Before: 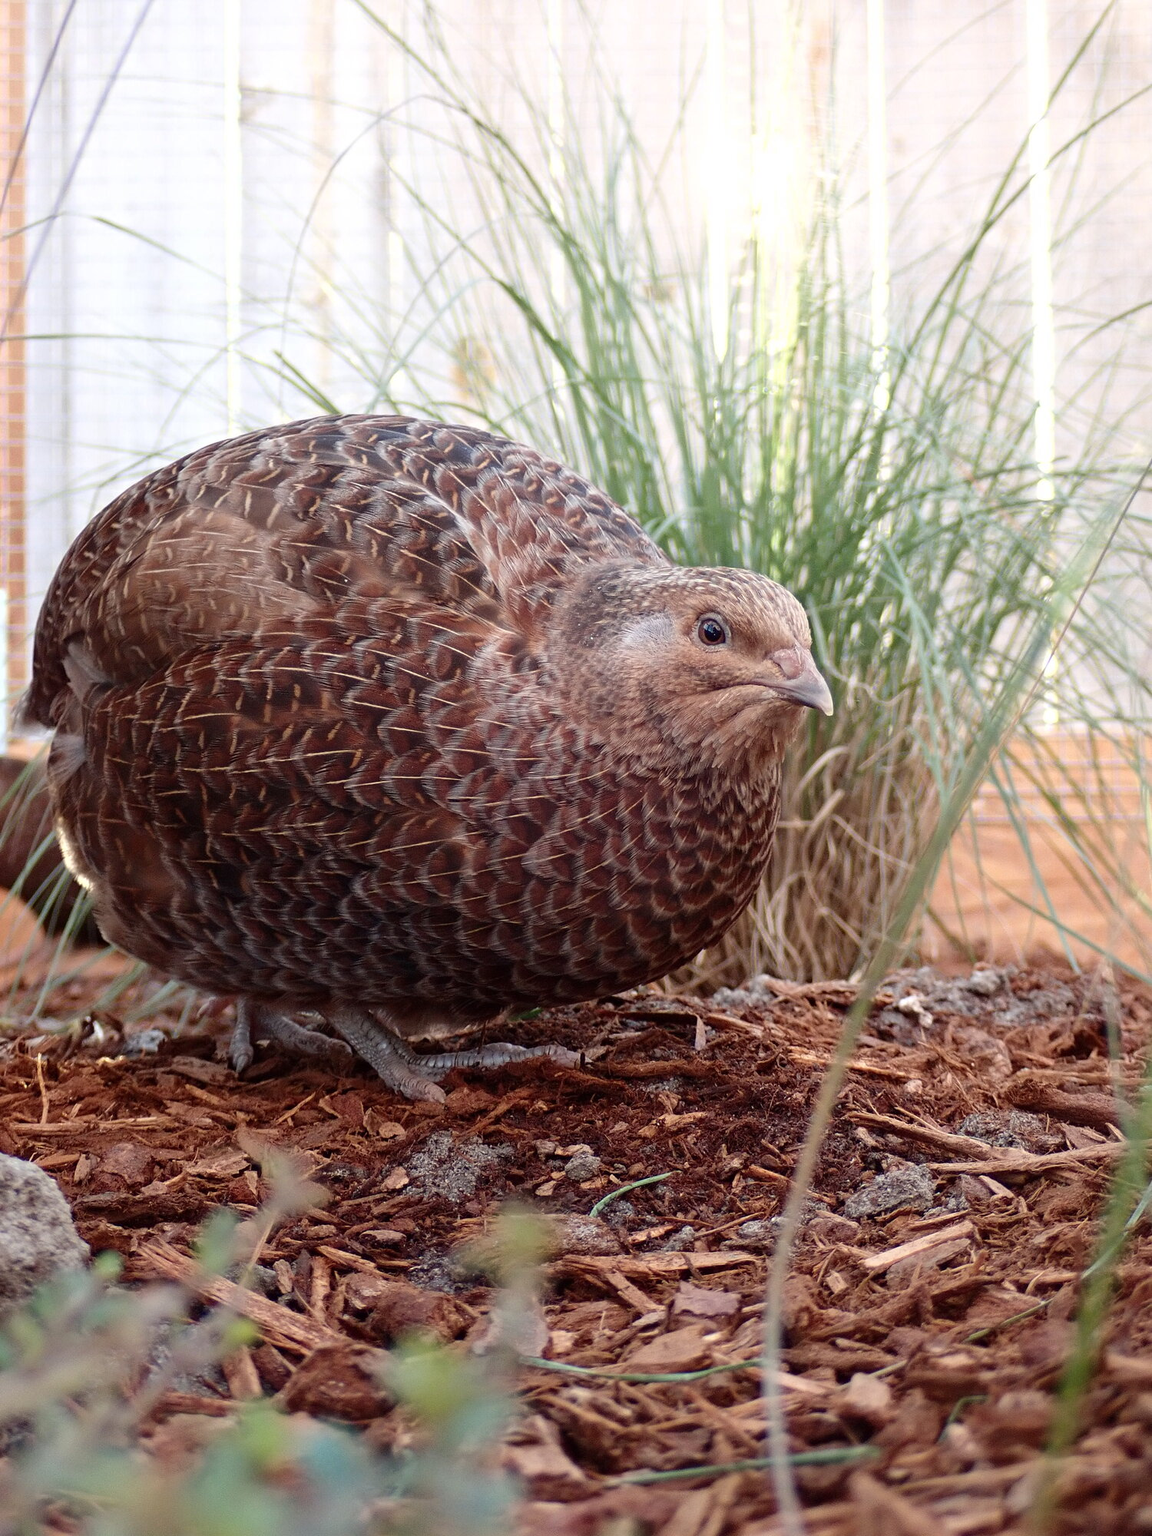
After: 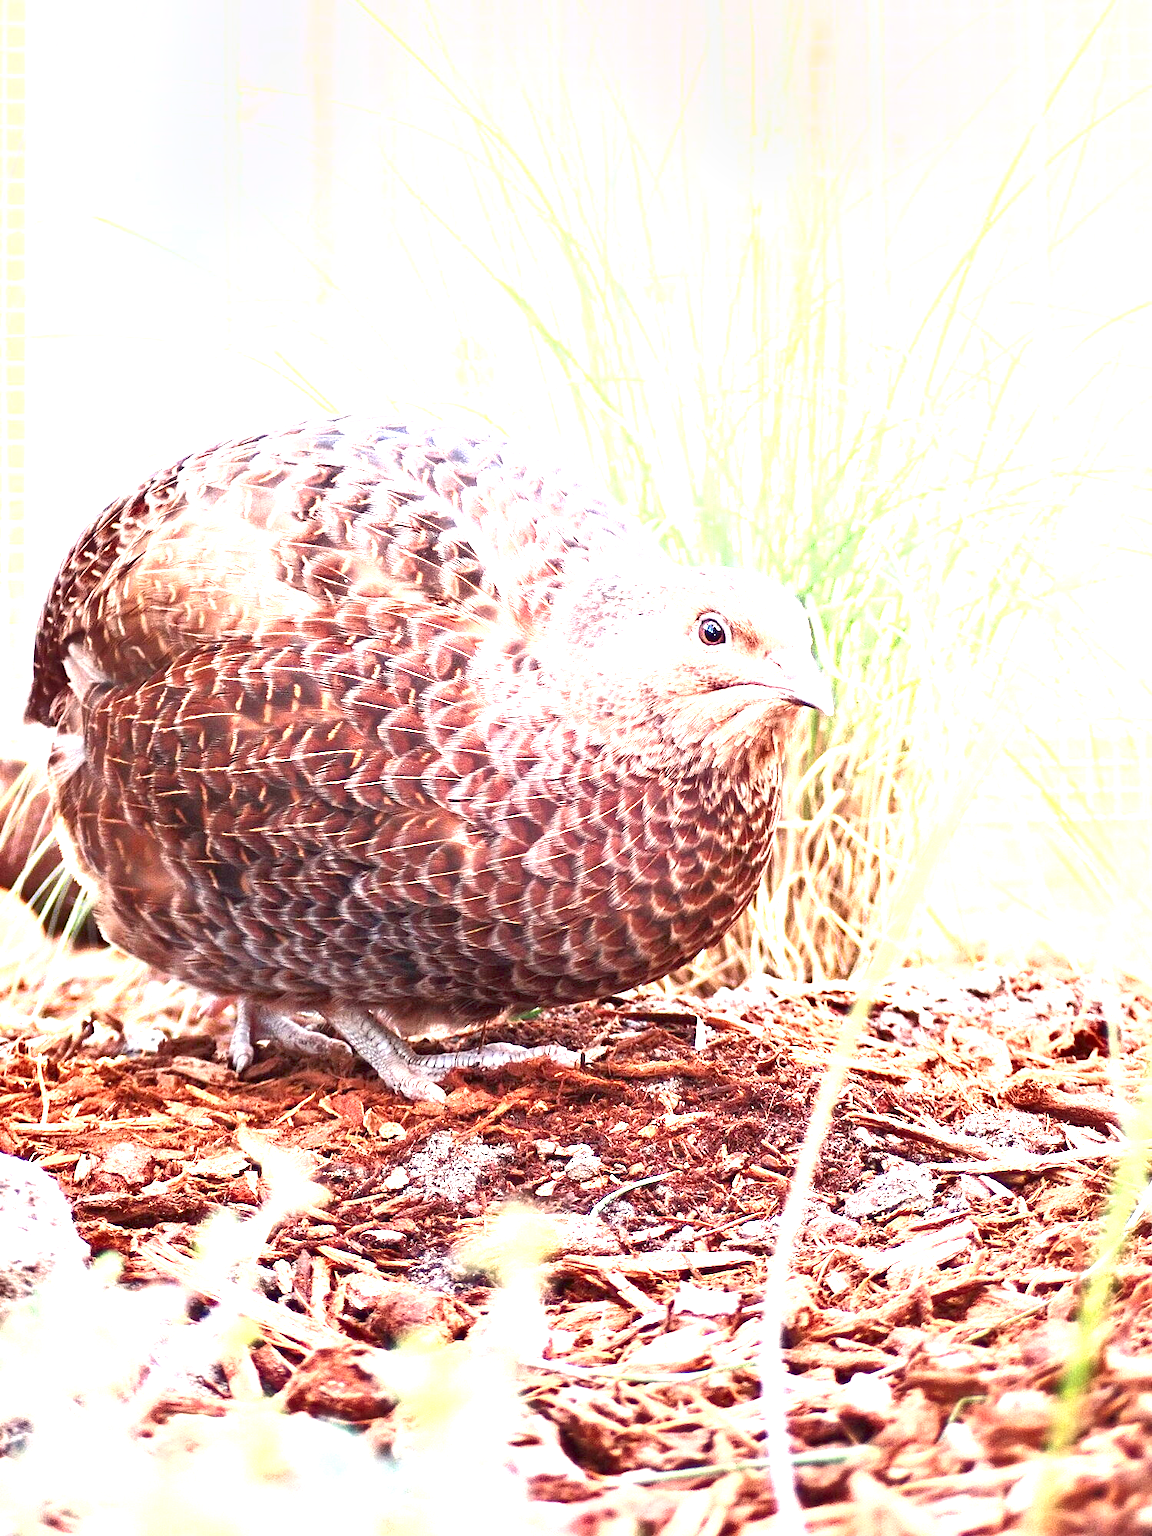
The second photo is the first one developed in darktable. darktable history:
shadows and highlights: shadows 37.27, highlights -28.18, soften with gaussian
exposure: exposure 3 EV, compensate highlight preservation false
local contrast: mode bilateral grid, contrast 20, coarseness 50, detail 102%, midtone range 0.2
white balance: emerald 1
